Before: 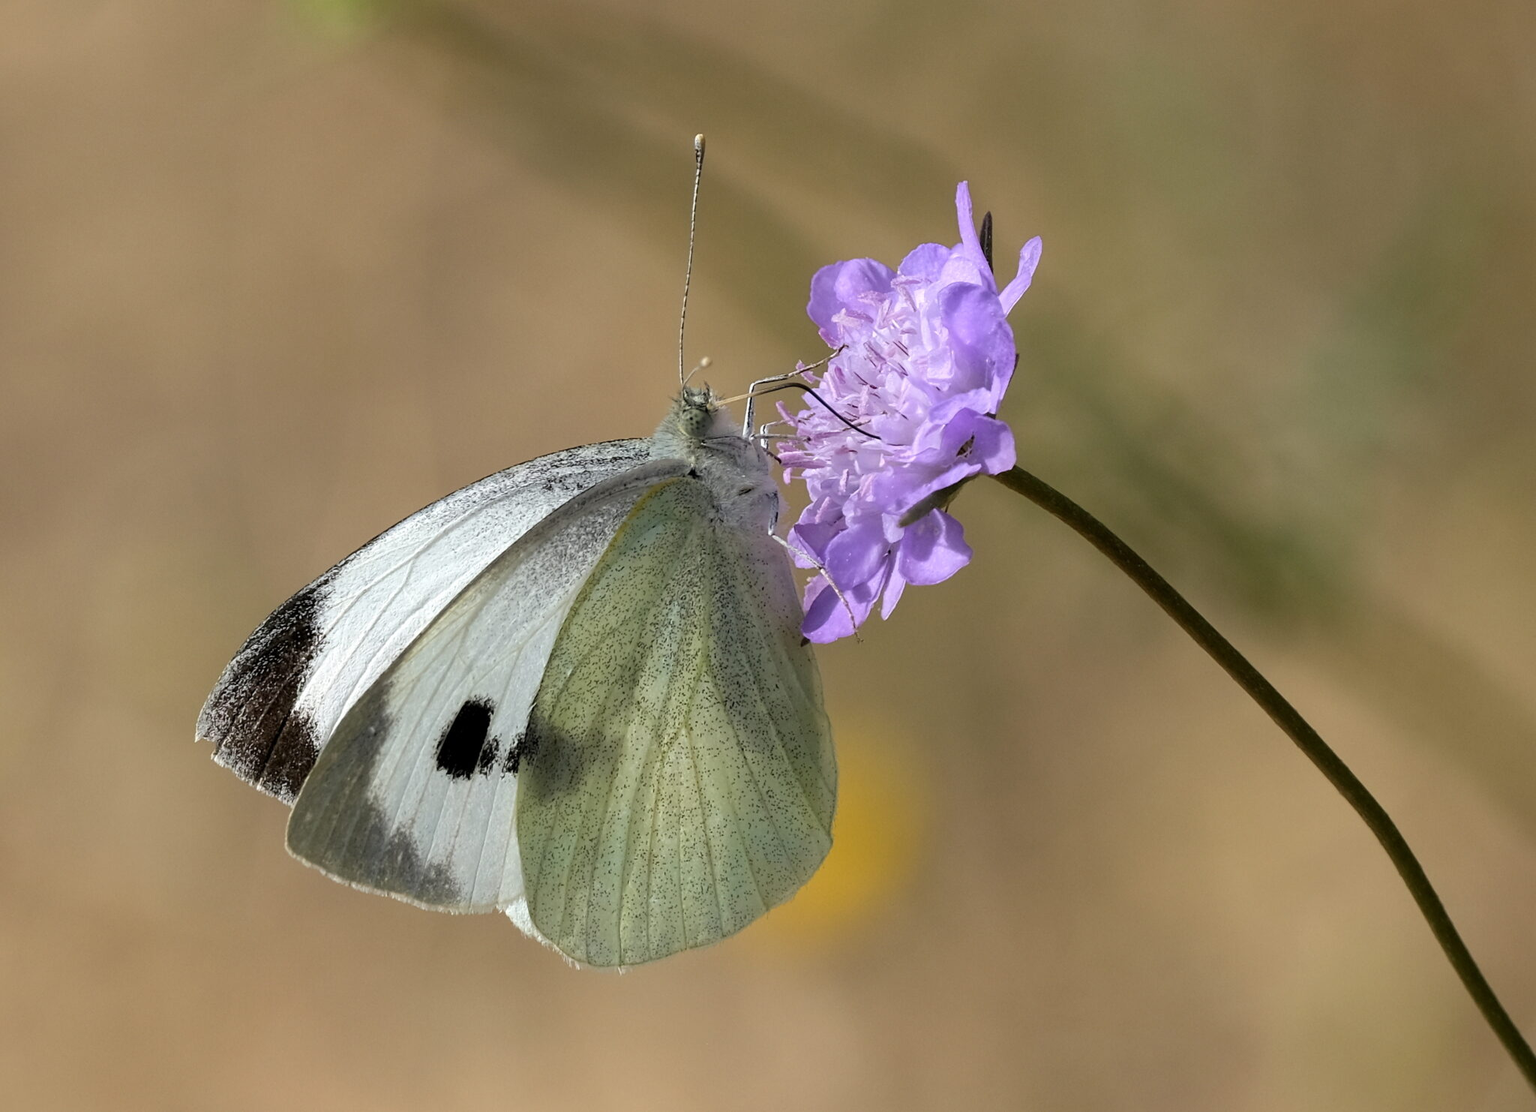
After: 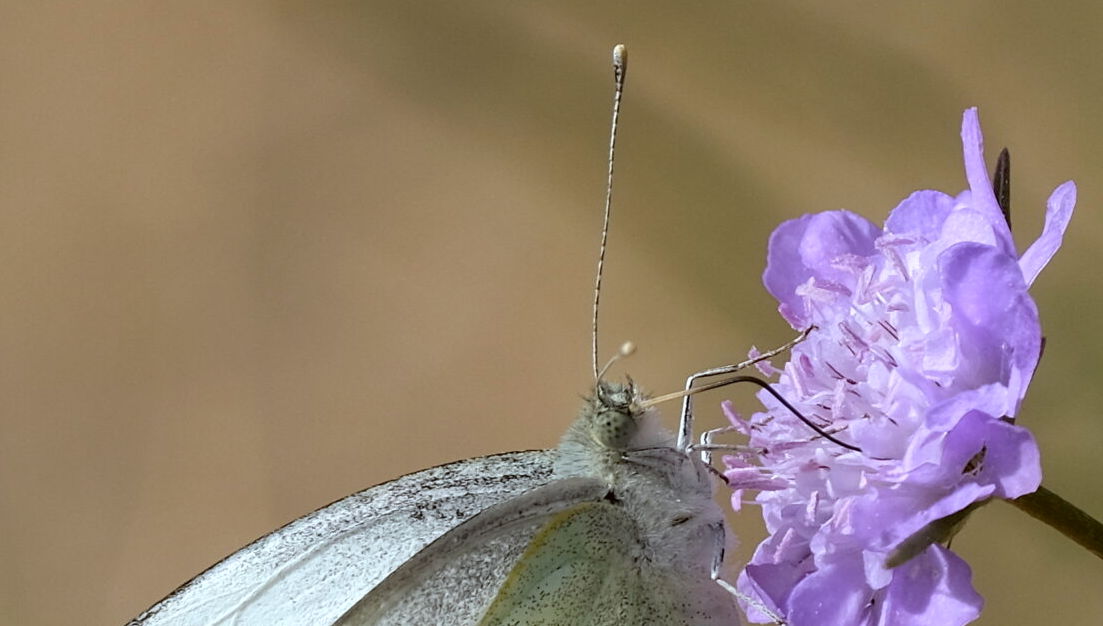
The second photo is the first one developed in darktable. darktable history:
crop: left 15.306%, top 9.065%, right 30.789%, bottom 48.638%
color correction: highlights a* -3.28, highlights b* -6.24, shadows a* 3.1, shadows b* 5.19
